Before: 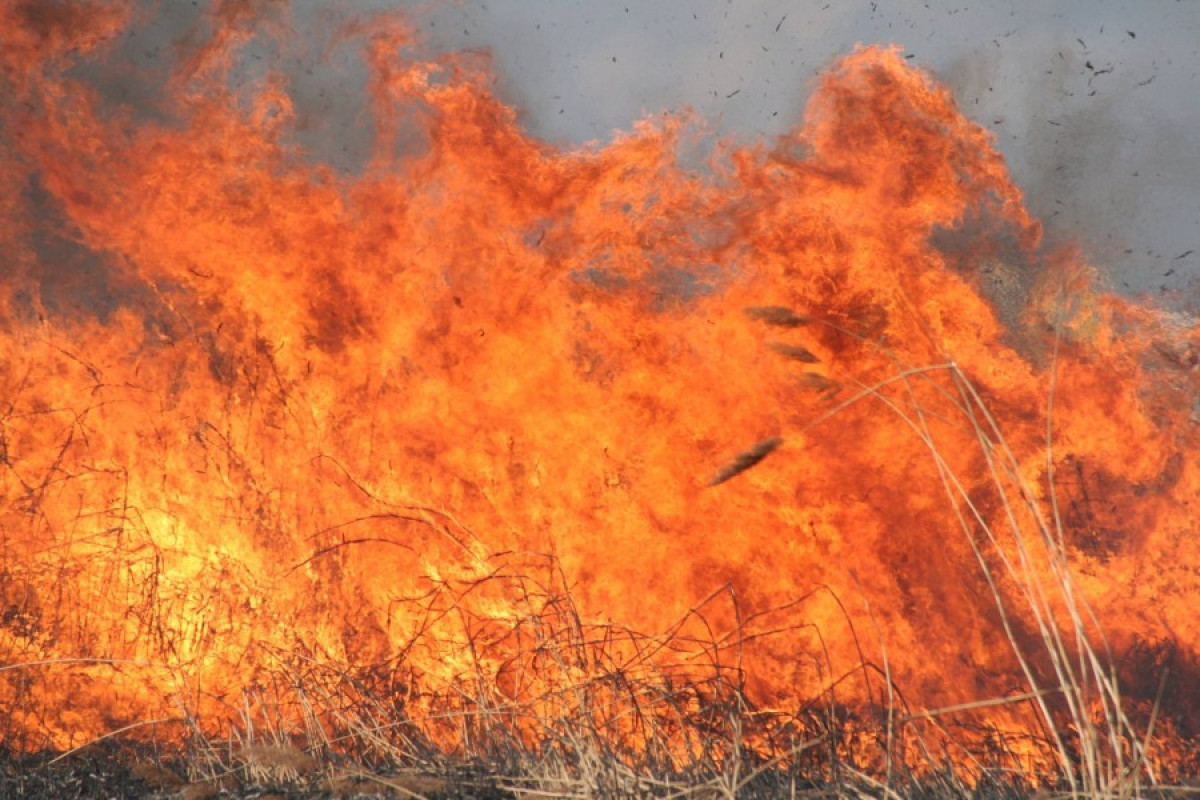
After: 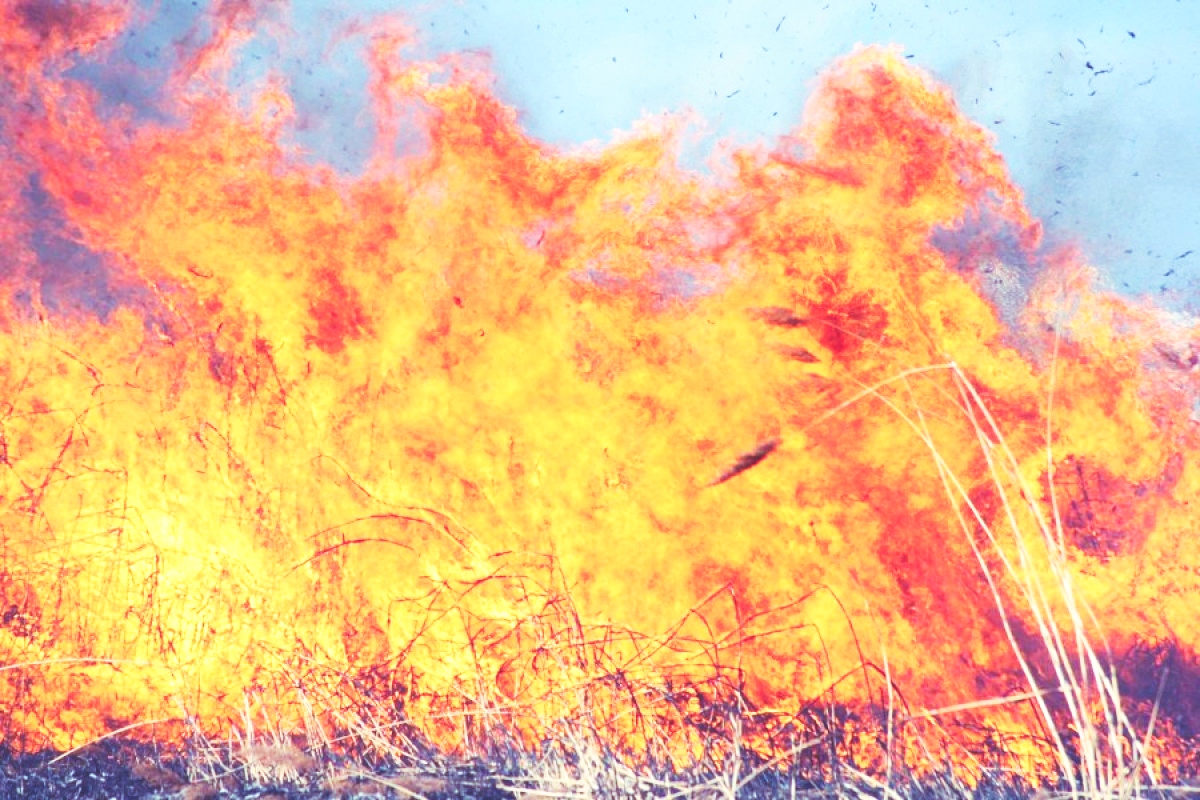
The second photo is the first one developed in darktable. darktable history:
exposure: black level correction -0.002, exposure 0.54 EV, compensate highlight preservation false
rgb curve: curves: ch0 [(0, 0.186) (0.314, 0.284) (0.576, 0.466) (0.805, 0.691) (0.936, 0.886)]; ch1 [(0, 0.186) (0.314, 0.284) (0.581, 0.534) (0.771, 0.746) (0.936, 0.958)]; ch2 [(0, 0.216) (0.275, 0.39) (1, 1)], mode RGB, independent channels, compensate middle gray true, preserve colors none
color balance rgb: perceptual saturation grading › global saturation 25%, global vibrance 10%
contrast brightness saturation: contrast 0.14
base curve: curves: ch0 [(0, 0) (0.007, 0.004) (0.027, 0.03) (0.046, 0.07) (0.207, 0.54) (0.442, 0.872) (0.673, 0.972) (1, 1)], preserve colors none
